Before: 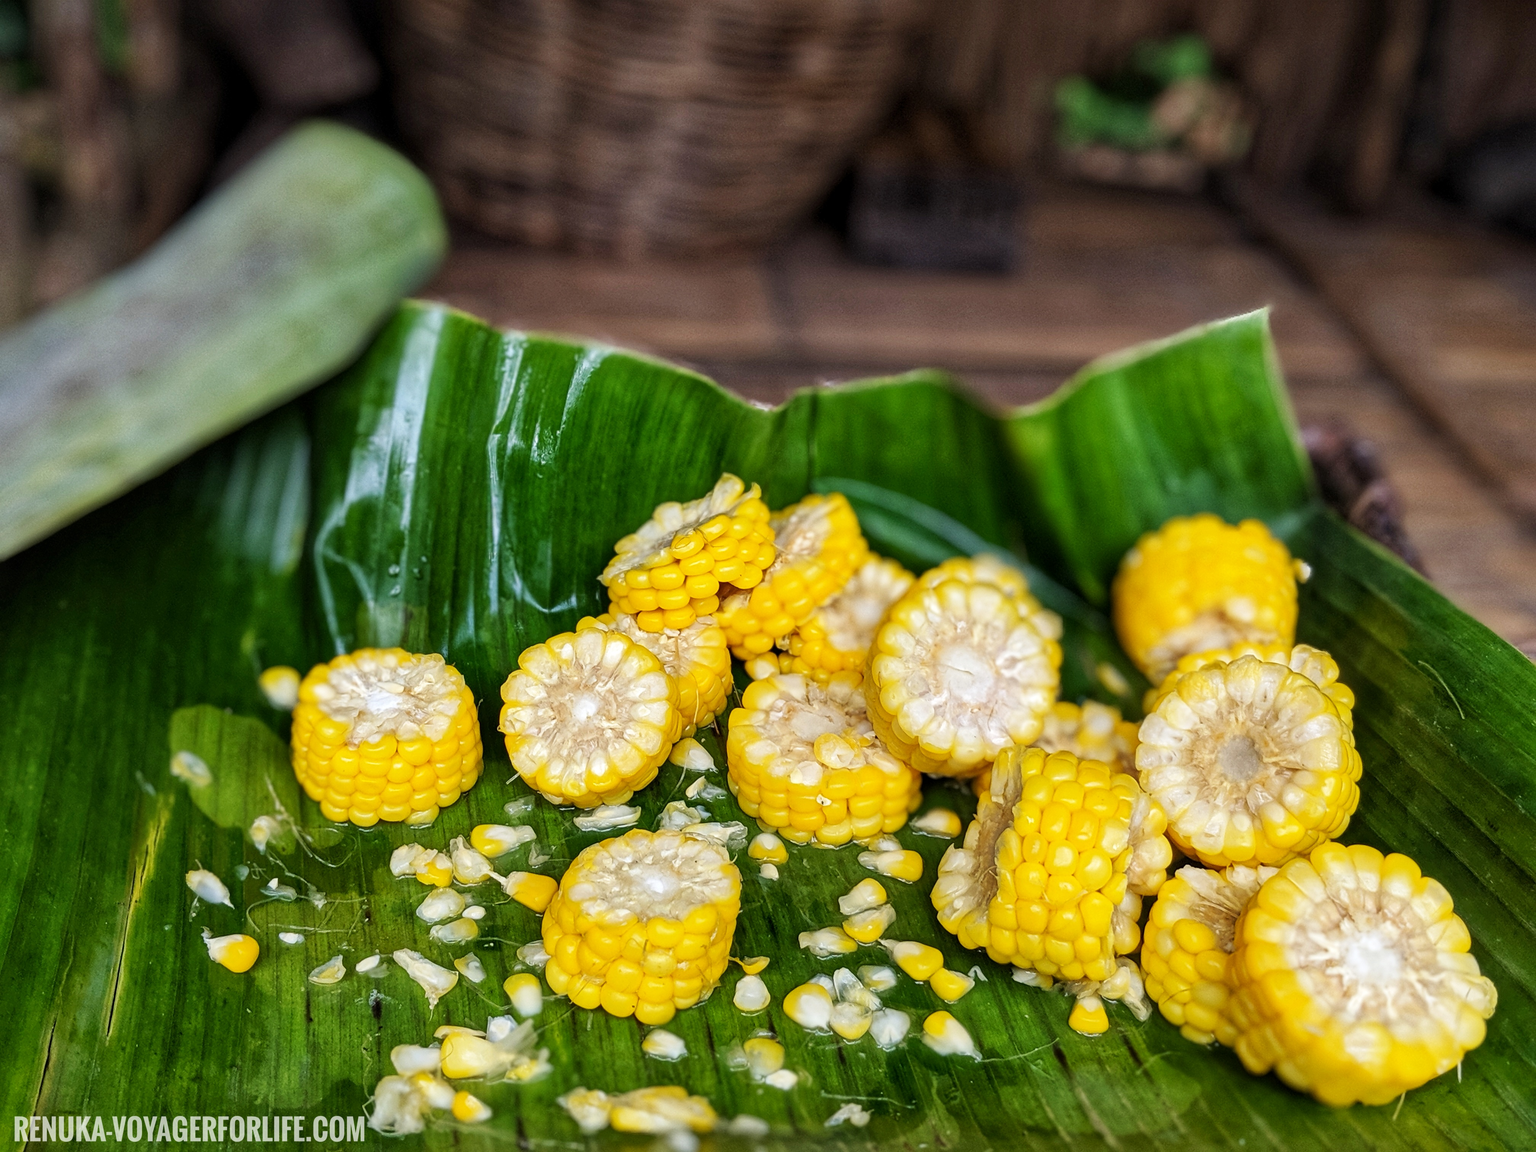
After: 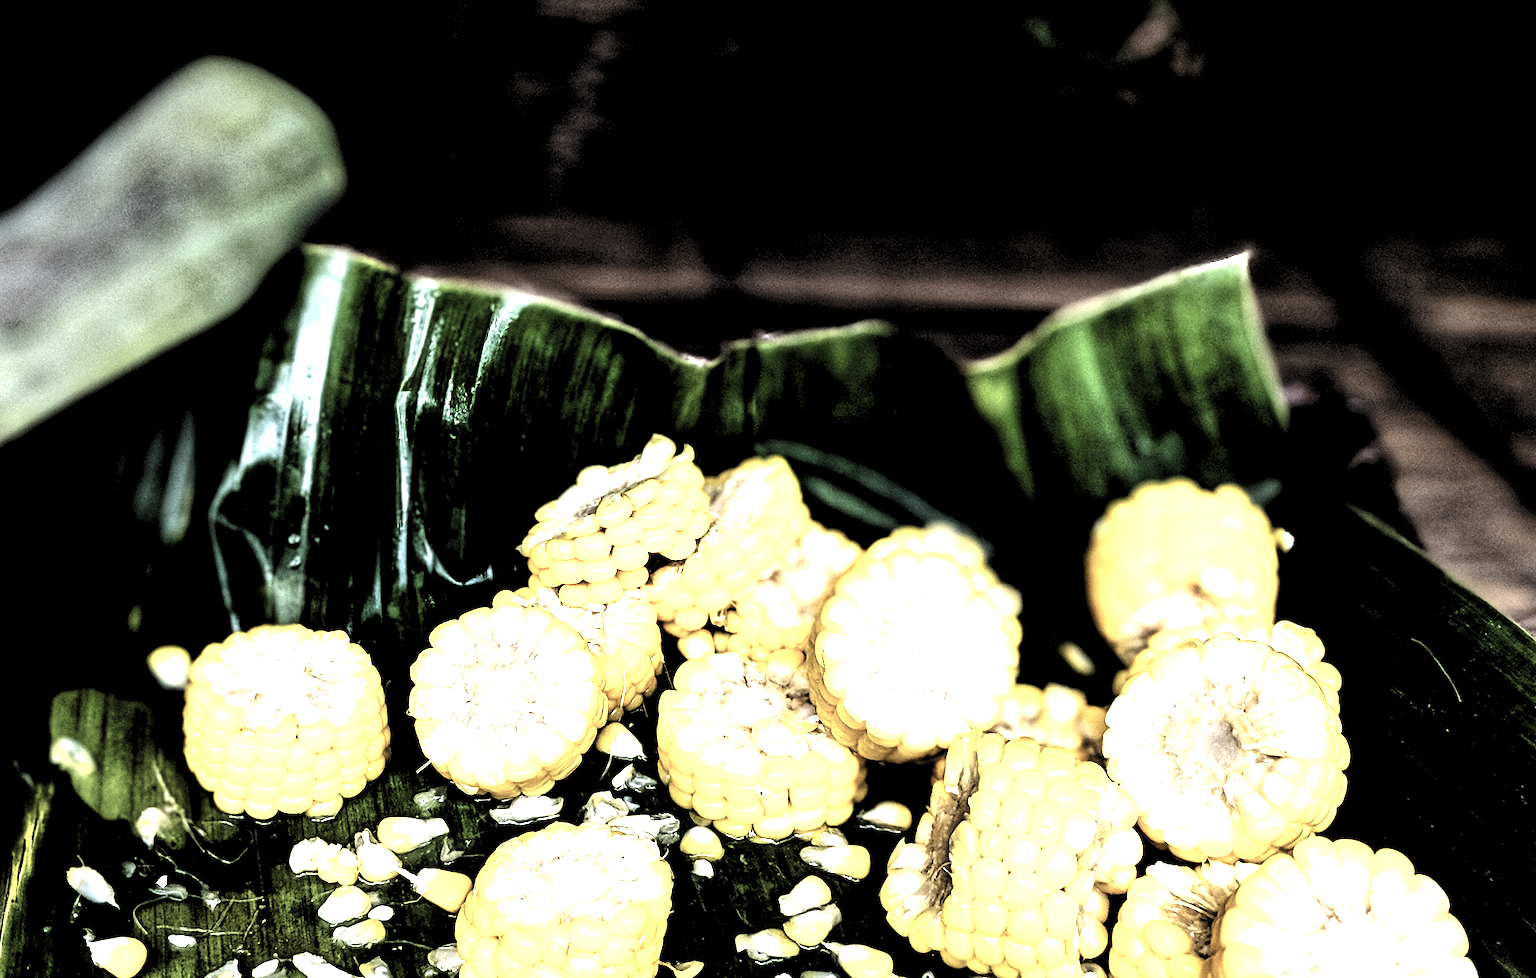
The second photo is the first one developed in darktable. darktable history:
crop: left 8.155%, top 6.611%, bottom 15.385%
grain: coarseness 7.08 ISO, strength 21.67%, mid-tones bias 59.58%
color balance rgb: linear chroma grading › shadows 32%, linear chroma grading › global chroma -2%, linear chroma grading › mid-tones 4%, perceptual saturation grading › global saturation -2%, perceptual saturation grading › highlights -8%, perceptual saturation grading › mid-tones 8%, perceptual saturation grading › shadows 4%, perceptual brilliance grading › highlights 8%, perceptual brilliance grading › mid-tones 4%, perceptual brilliance grading › shadows 2%, global vibrance 16%, saturation formula JzAzBz (2021)
contrast brightness saturation: contrast 0.1, saturation -0.3
levels: levels [0.514, 0.759, 1]
exposure: exposure 1 EV, compensate highlight preservation false
